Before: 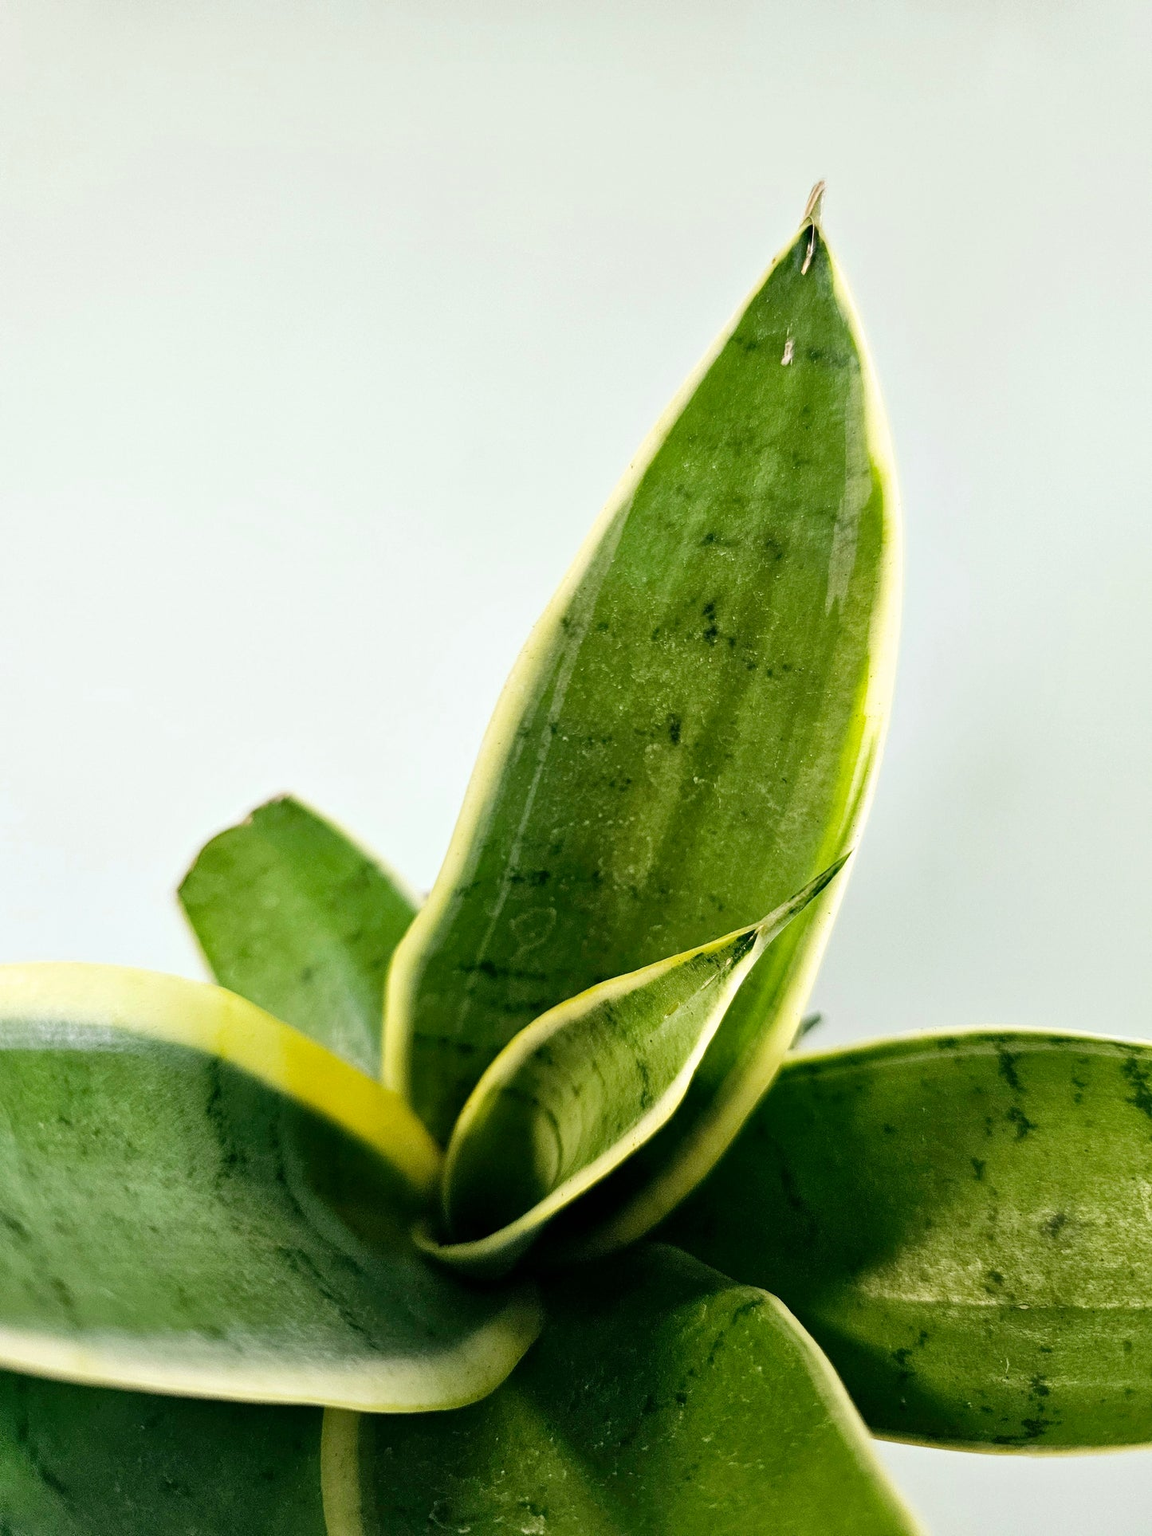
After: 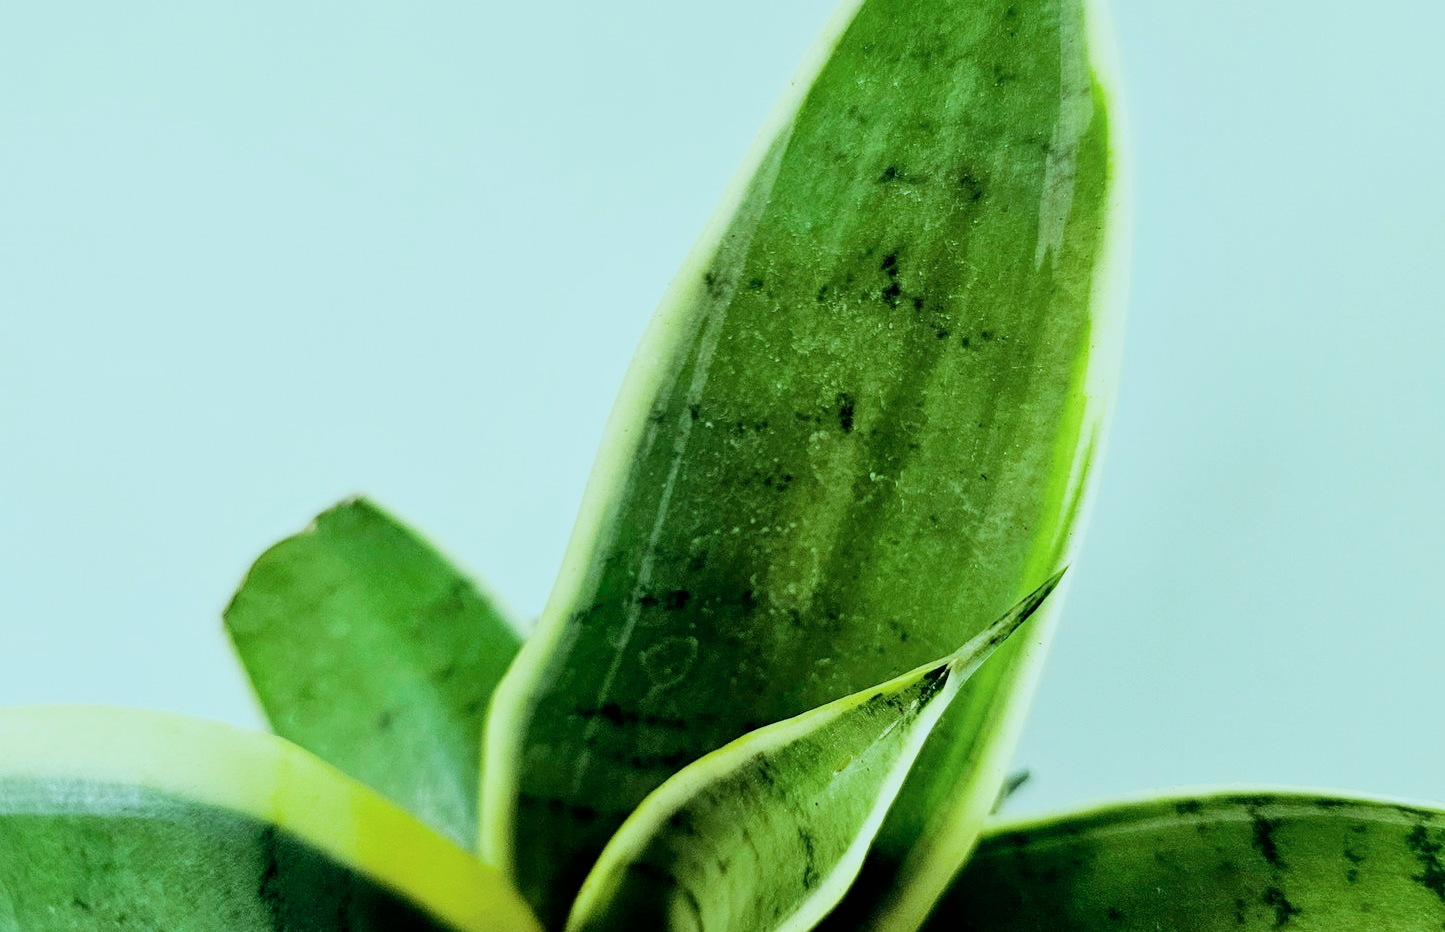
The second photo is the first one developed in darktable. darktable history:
crop and rotate: top 26.056%, bottom 25.543%
color balance rgb: shadows lift › chroma 7.23%, shadows lift › hue 246.48°, highlights gain › chroma 5.38%, highlights gain › hue 196.93°, white fulcrum 1 EV
white balance: red 1.009, blue 1.027
filmic rgb: black relative exposure -5 EV, hardness 2.88, contrast 1.3, highlights saturation mix -30%
